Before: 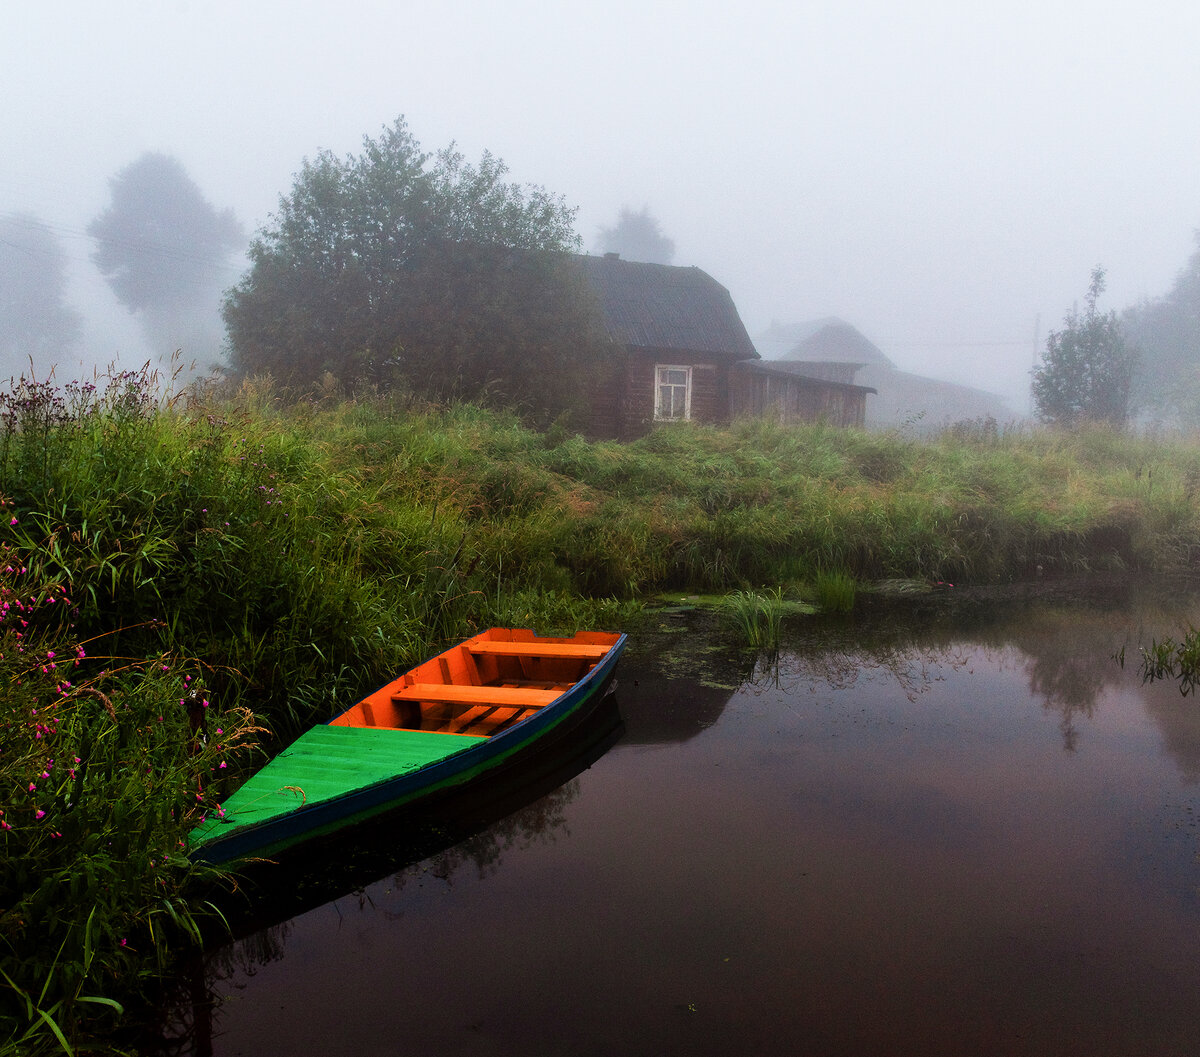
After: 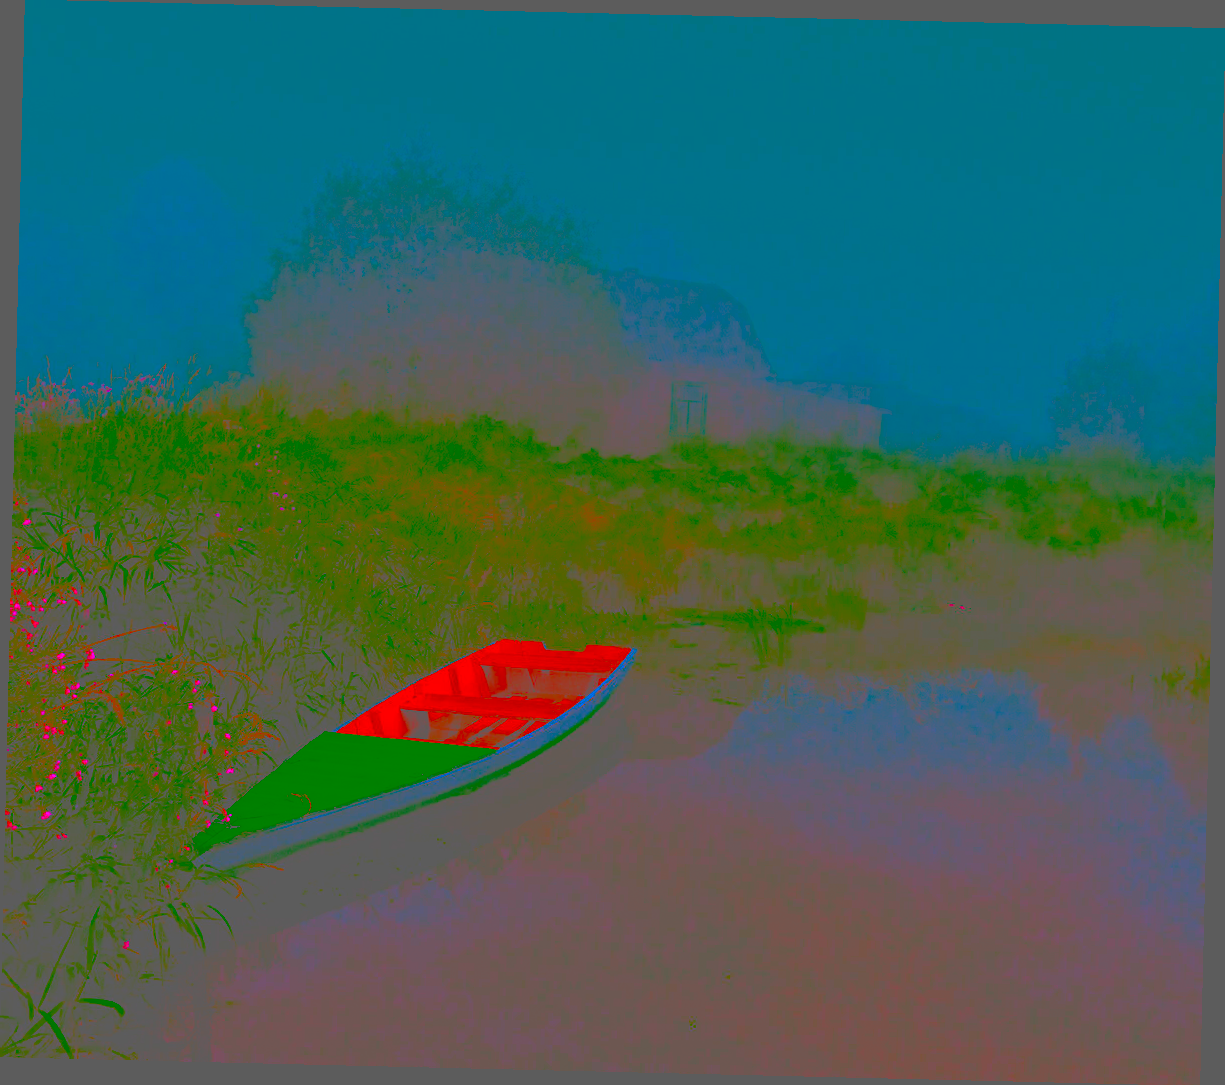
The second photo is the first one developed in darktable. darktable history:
crop and rotate: angle -1.37°
contrast brightness saturation: contrast -0.981, brightness -0.161, saturation 0.752
exposure: exposure 0.476 EV, compensate highlight preservation false
color balance rgb: highlights gain › chroma 4.044%, highlights gain › hue 200.28°, perceptual saturation grading › global saturation 29.501%
